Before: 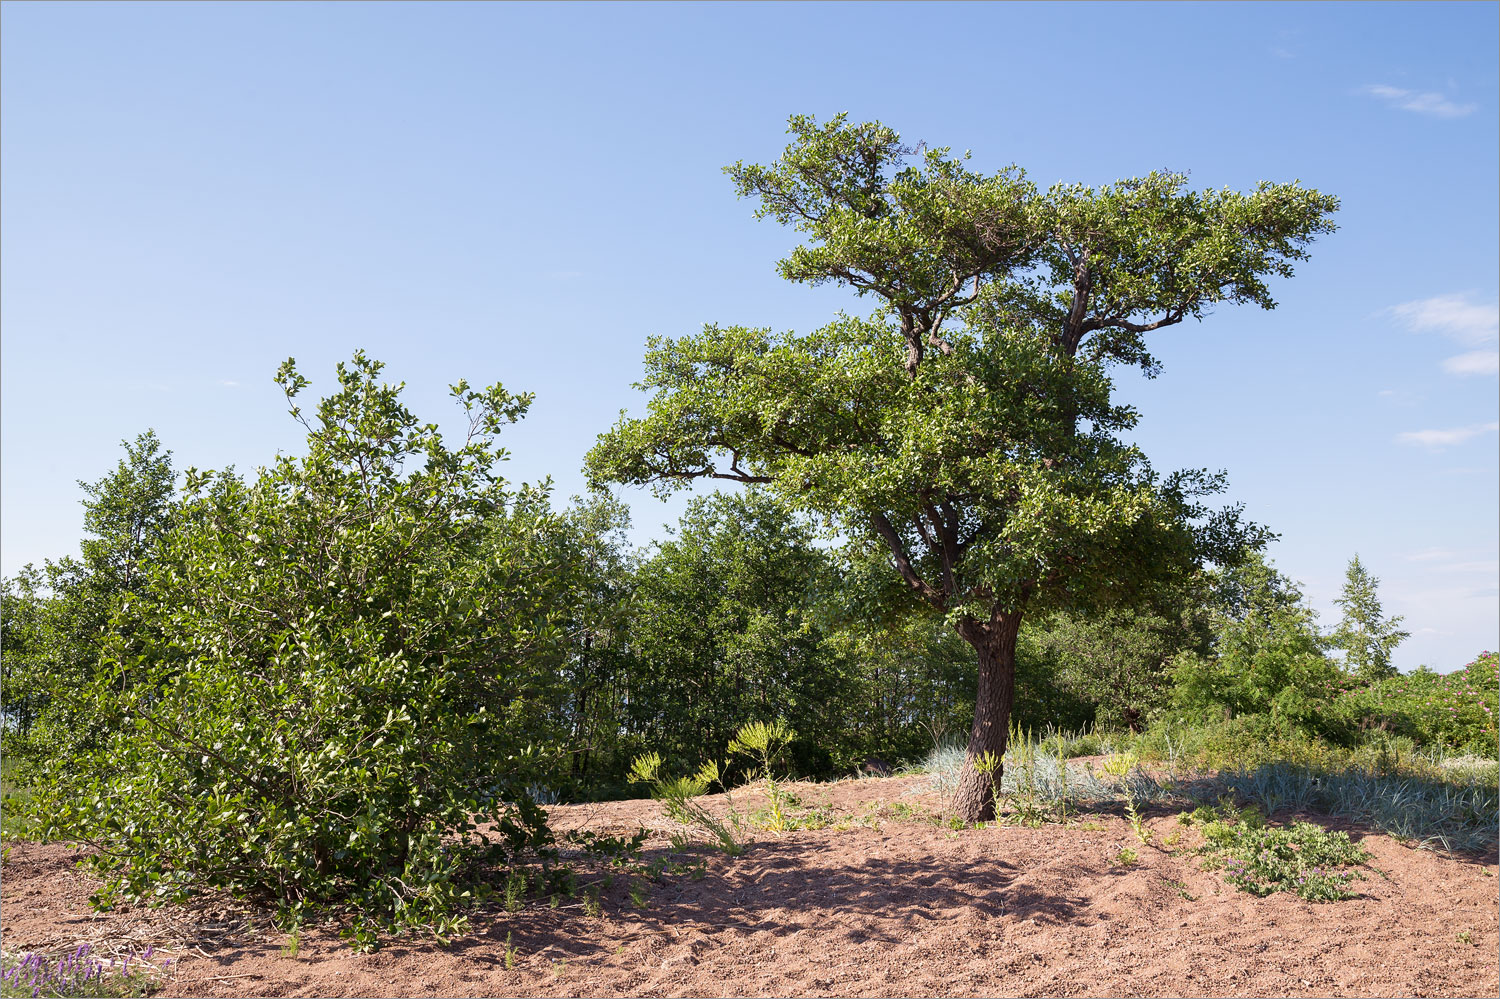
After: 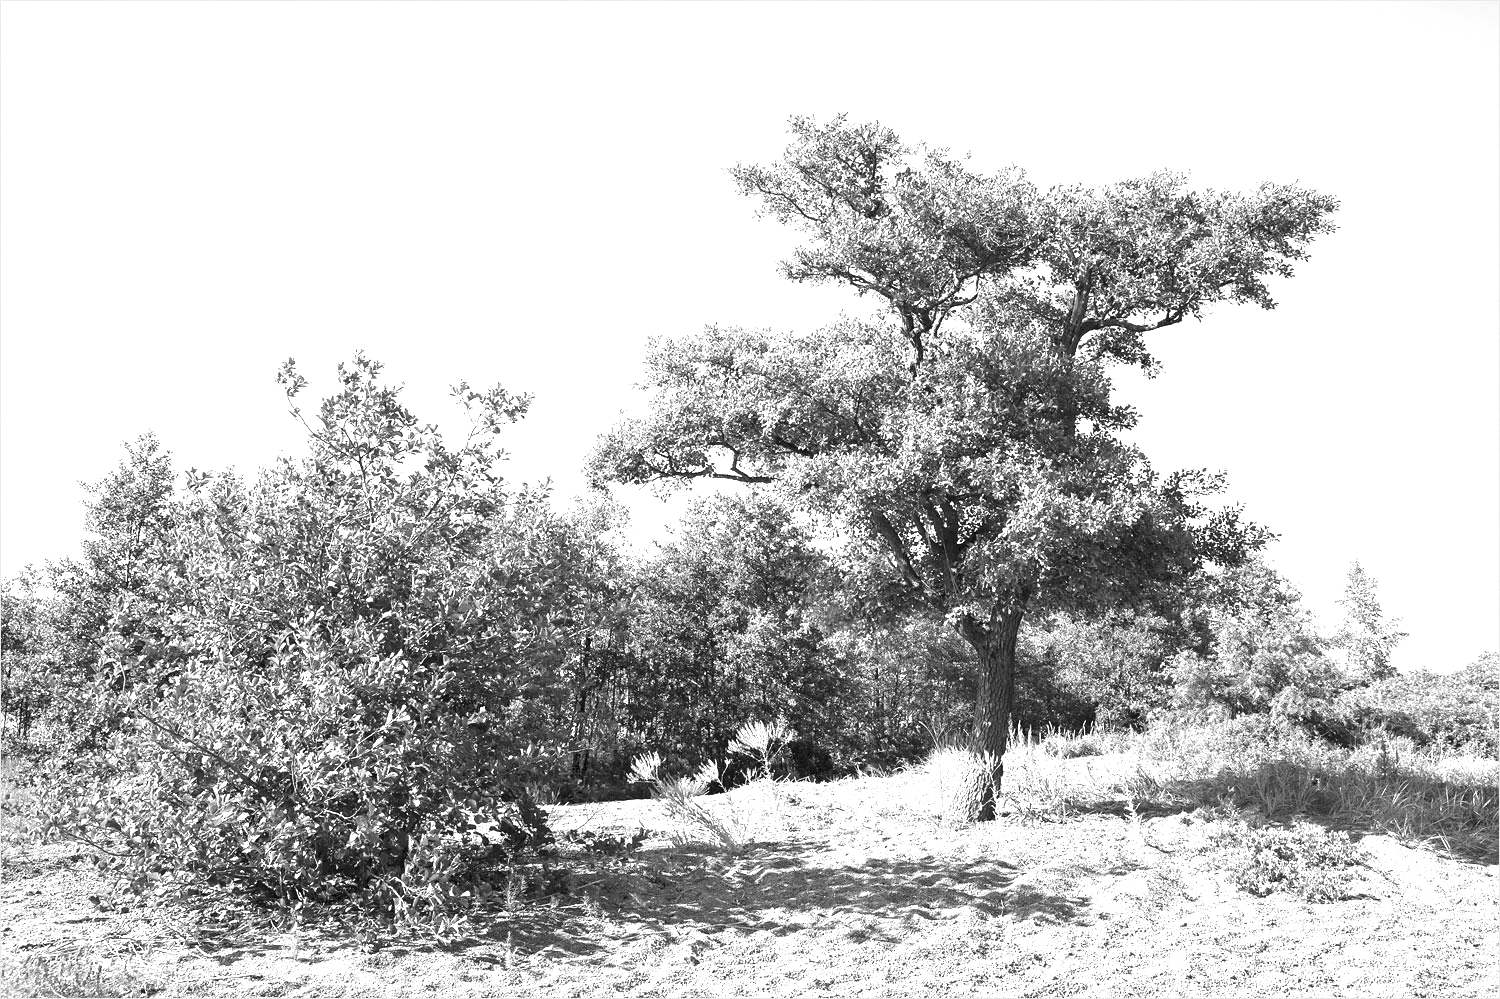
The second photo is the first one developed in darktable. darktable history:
color zones: curves: ch1 [(0, -0.394) (0.143, -0.394) (0.286, -0.394) (0.429, -0.392) (0.571, -0.391) (0.714, -0.391) (0.857, -0.391) (1, -0.394)]
exposure: black level correction 0, exposure 1.462 EV, compensate exposure bias true, compensate highlight preservation false
color calibration: illuminant Planckian (black body), x 0.376, y 0.374, temperature 4109.51 K
